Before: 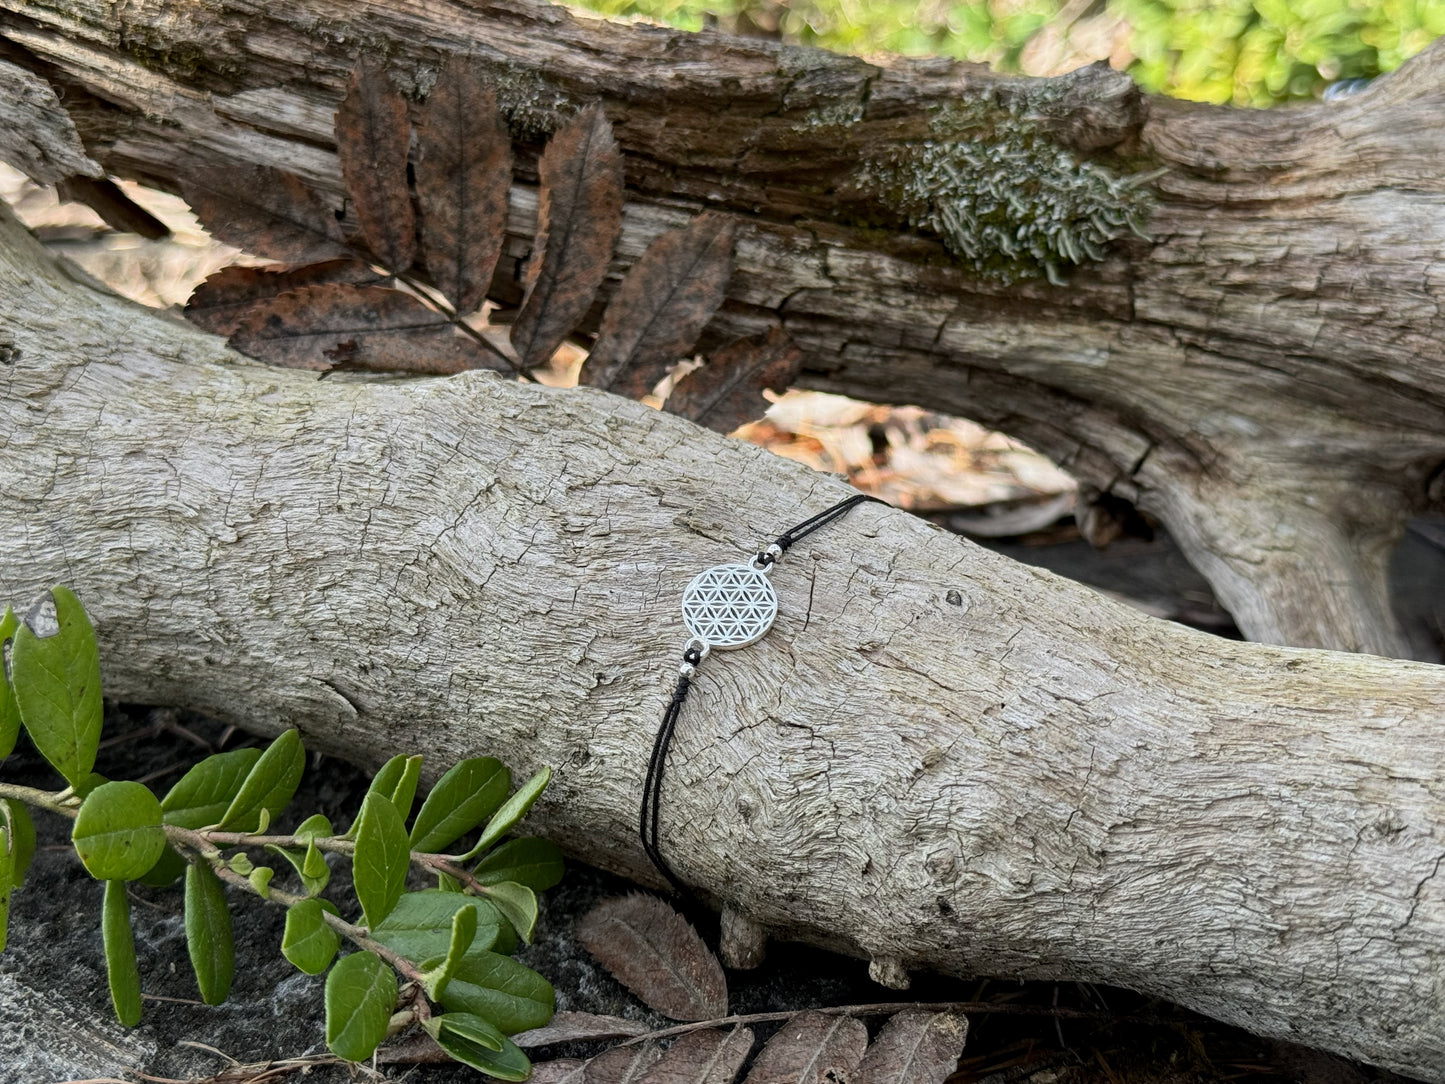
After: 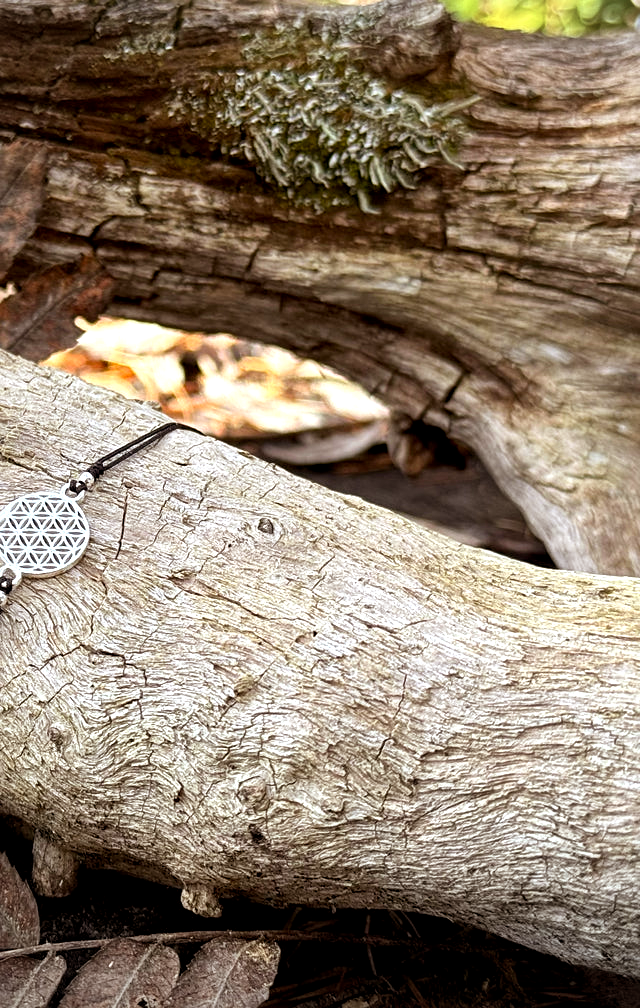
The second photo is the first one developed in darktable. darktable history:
sharpen: amount 0.2
rgb levels: mode RGB, independent channels, levels [[0, 0.5, 1], [0, 0.521, 1], [0, 0.536, 1]]
crop: left 47.628%, top 6.643%, right 7.874%
color balance rgb: linear chroma grading › global chroma 3.45%, perceptual saturation grading › global saturation 11.24%, perceptual brilliance grading › global brilliance 3.04%, global vibrance 2.8%
exposure: black level correction 0.001, exposure 0.5 EV, compensate exposure bias true, compensate highlight preservation false
vignetting: fall-off radius 60.92%
local contrast: mode bilateral grid, contrast 20, coarseness 50, detail 120%, midtone range 0.2
